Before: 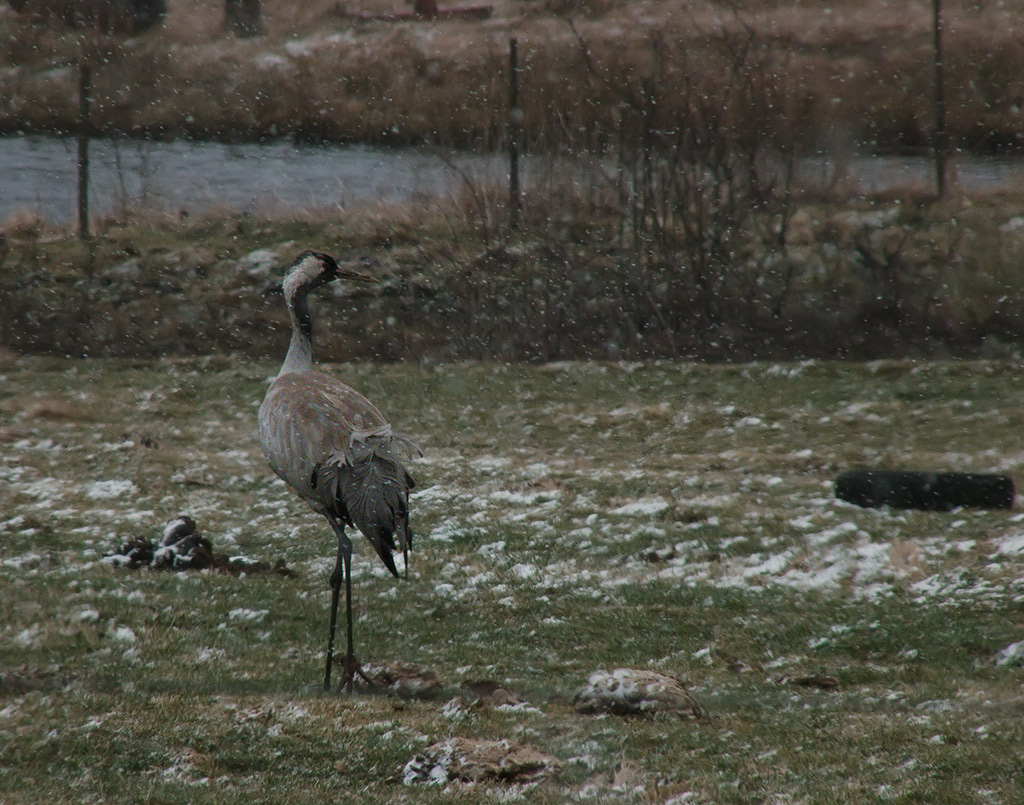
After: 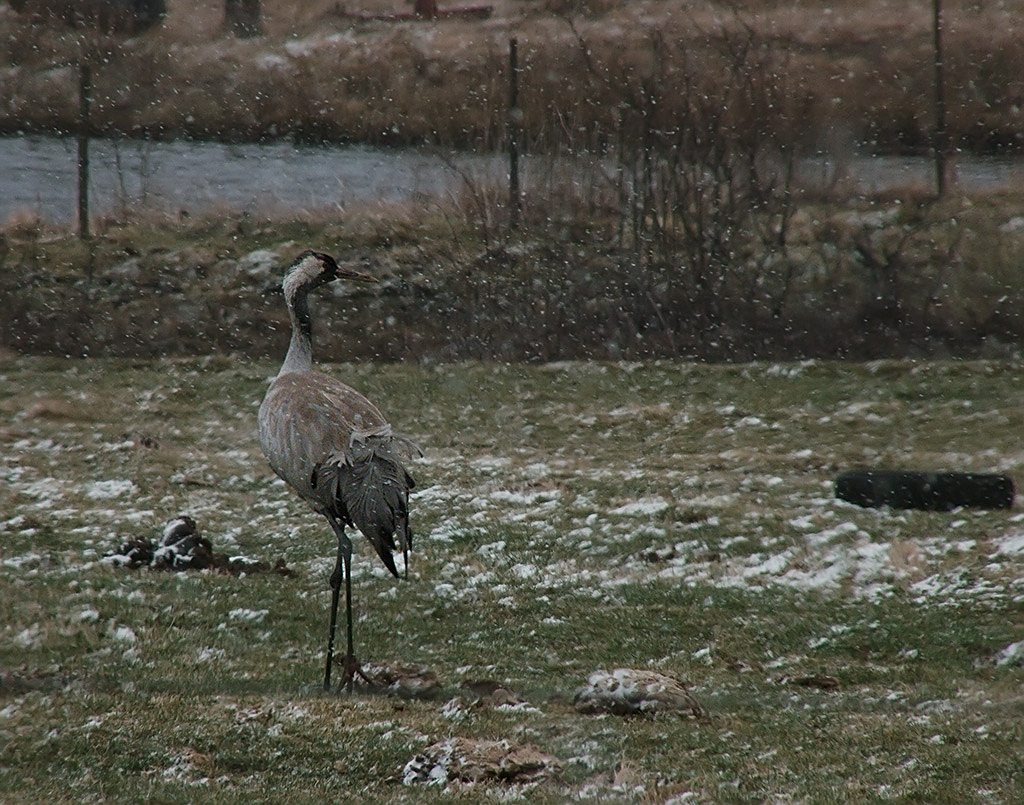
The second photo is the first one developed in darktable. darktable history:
shadows and highlights: shadows 12.96, white point adjustment 1.14, soften with gaussian
sharpen: on, module defaults
